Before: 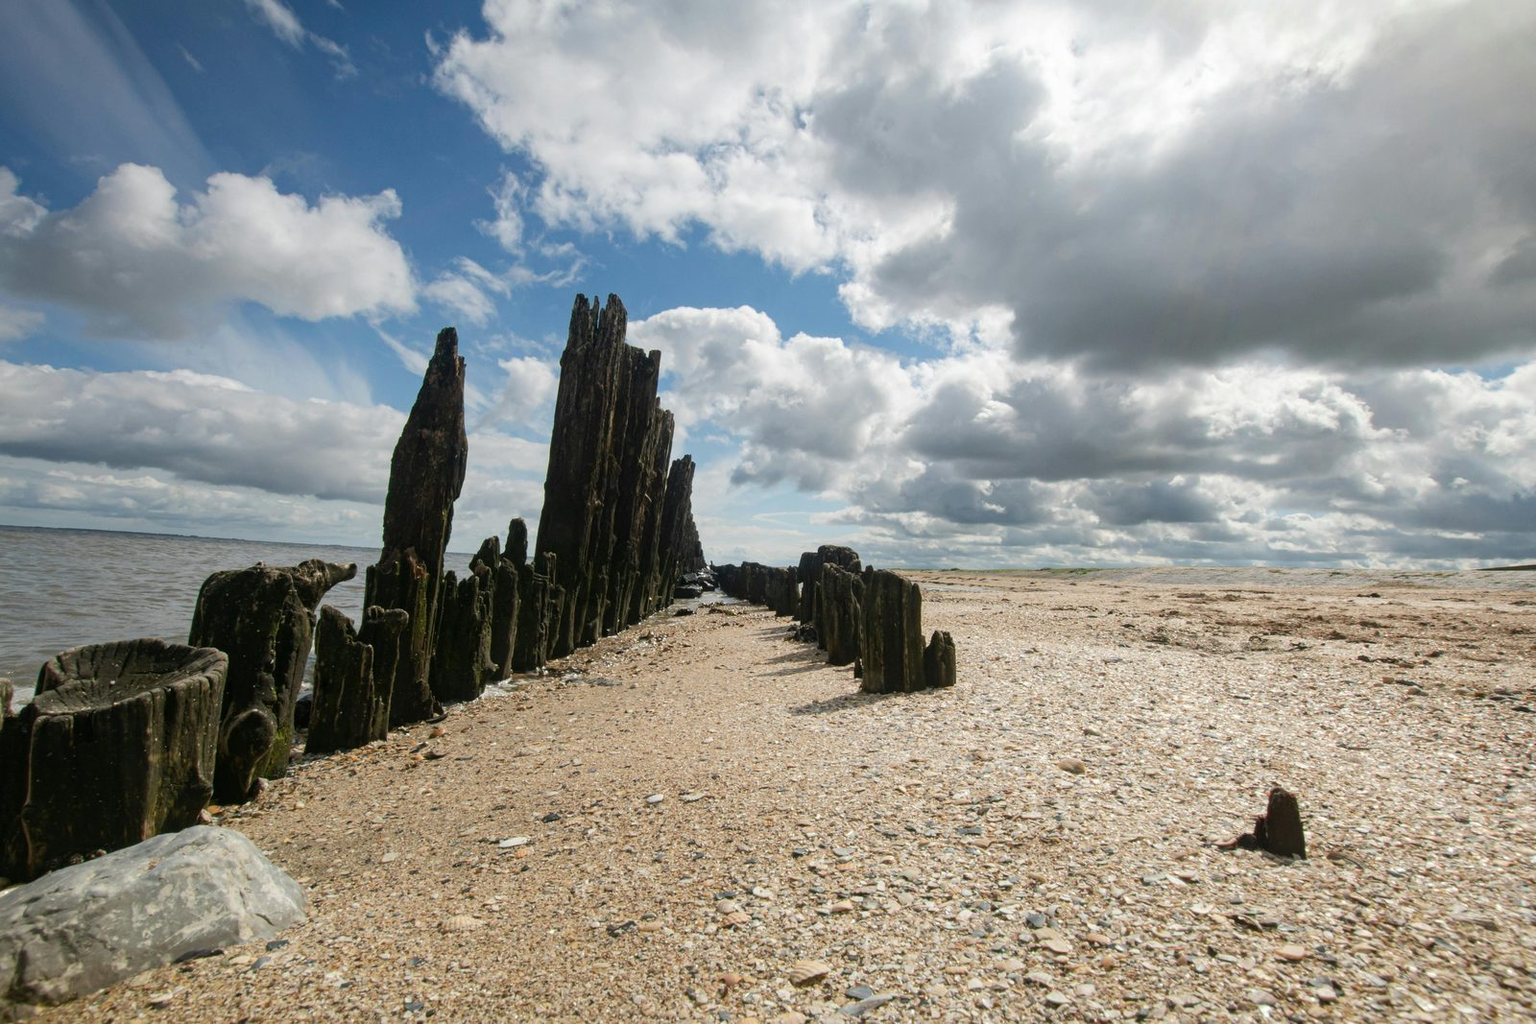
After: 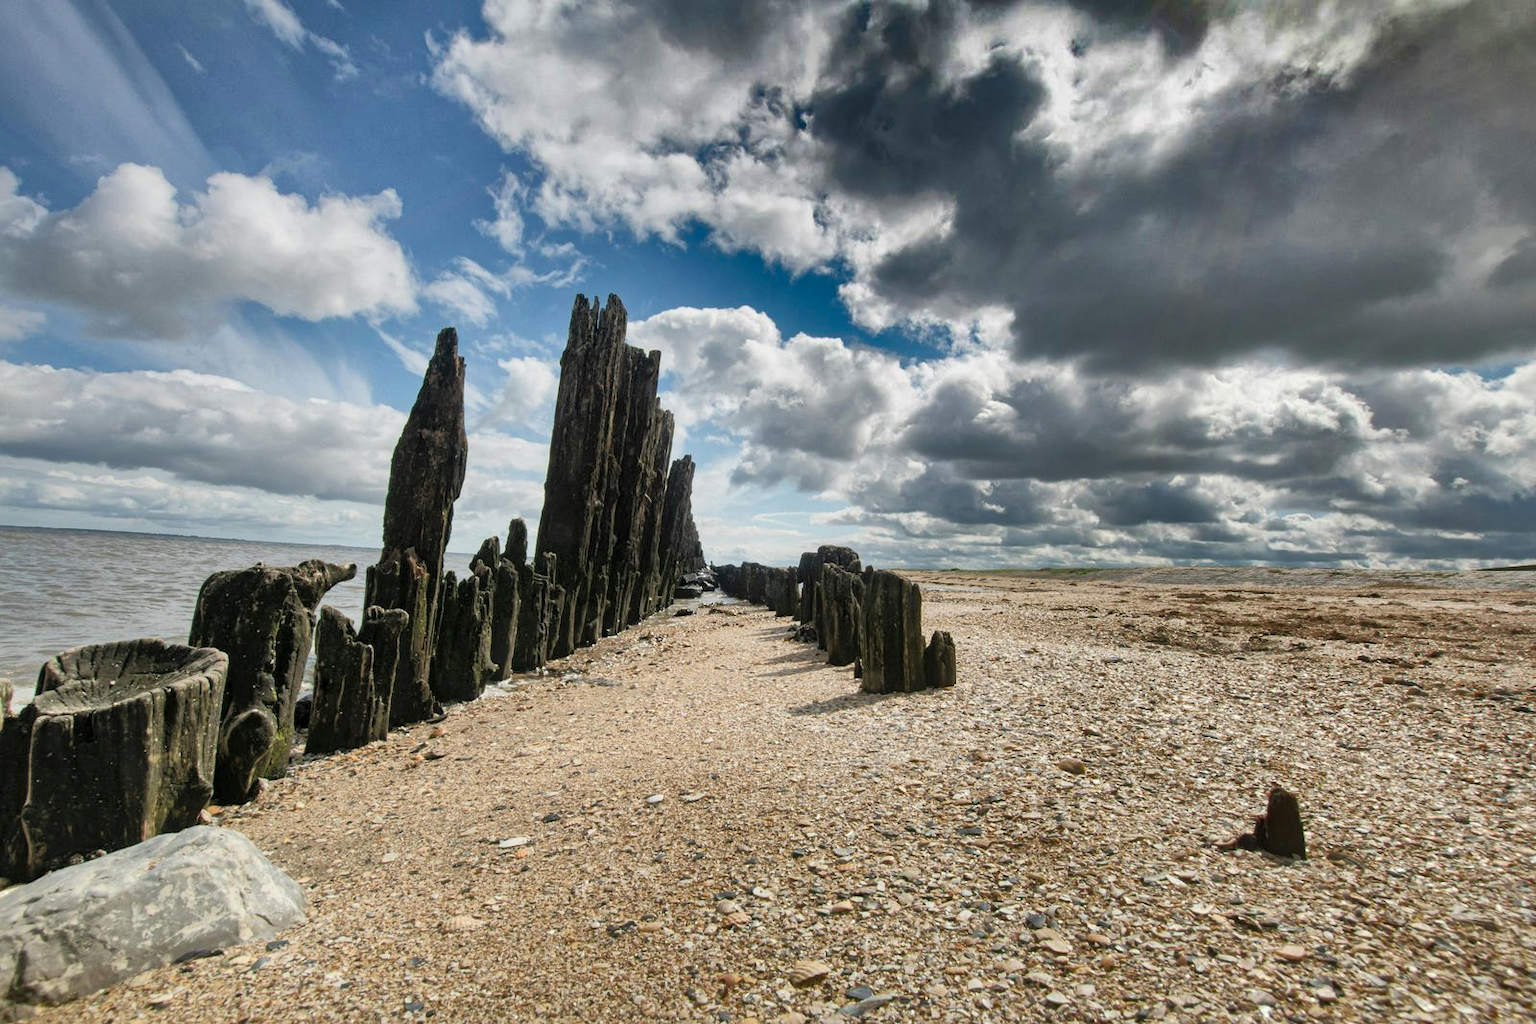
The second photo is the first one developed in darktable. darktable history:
shadows and highlights: radius 123.98, shadows 100, white point adjustment -3, highlights -100, highlights color adjustment 89.84%, soften with gaussian
global tonemap: drago (1, 100), detail 1
